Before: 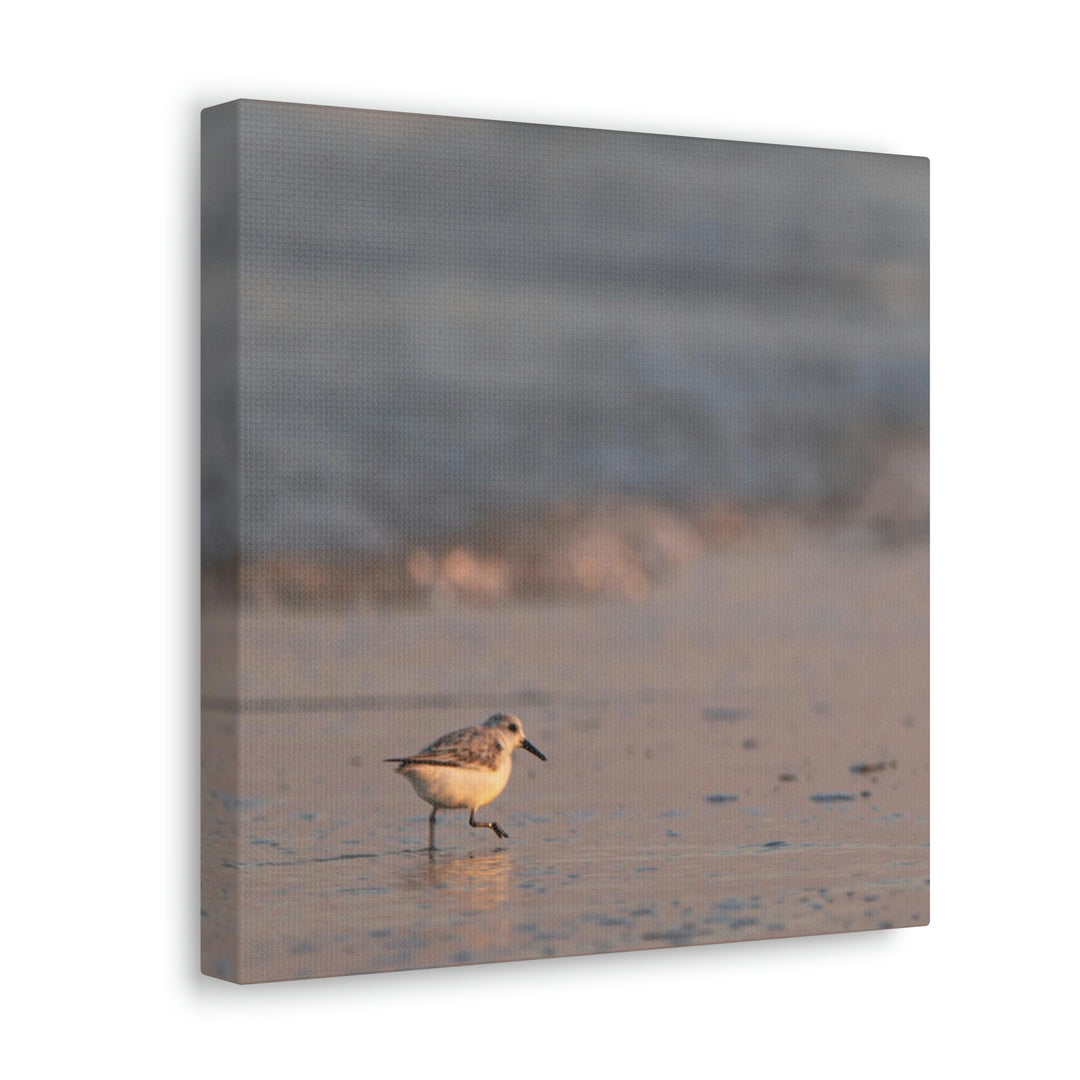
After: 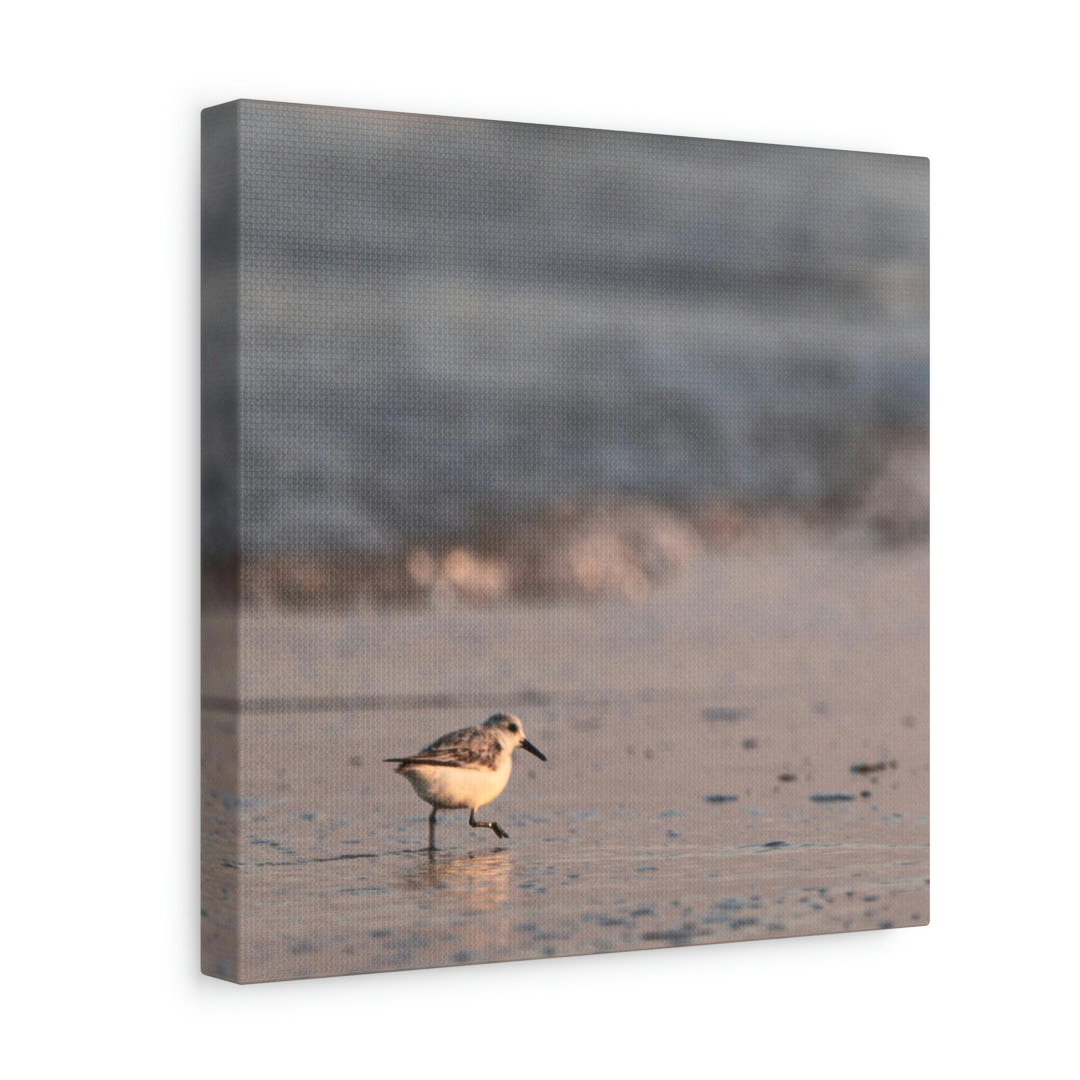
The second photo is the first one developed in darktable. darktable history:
contrast brightness saturation: contrast 0.28
soften: size 10%, saturation 50%, brightness 0.2 EV, mix 10%
